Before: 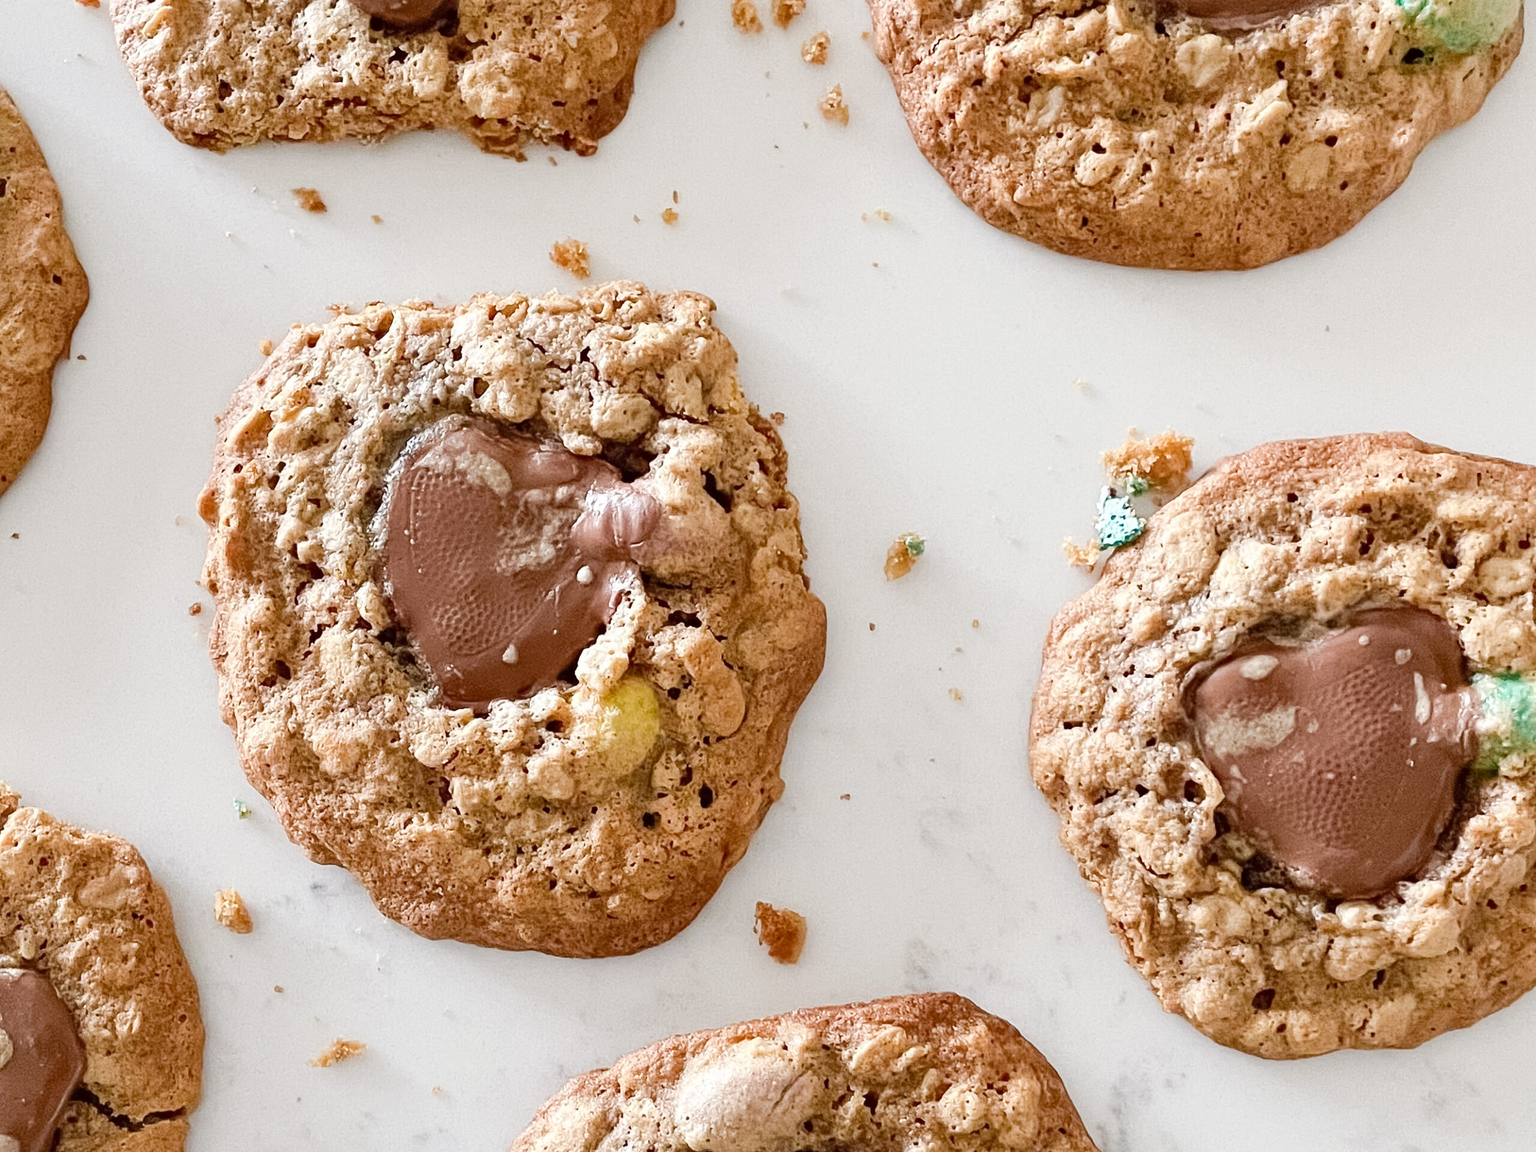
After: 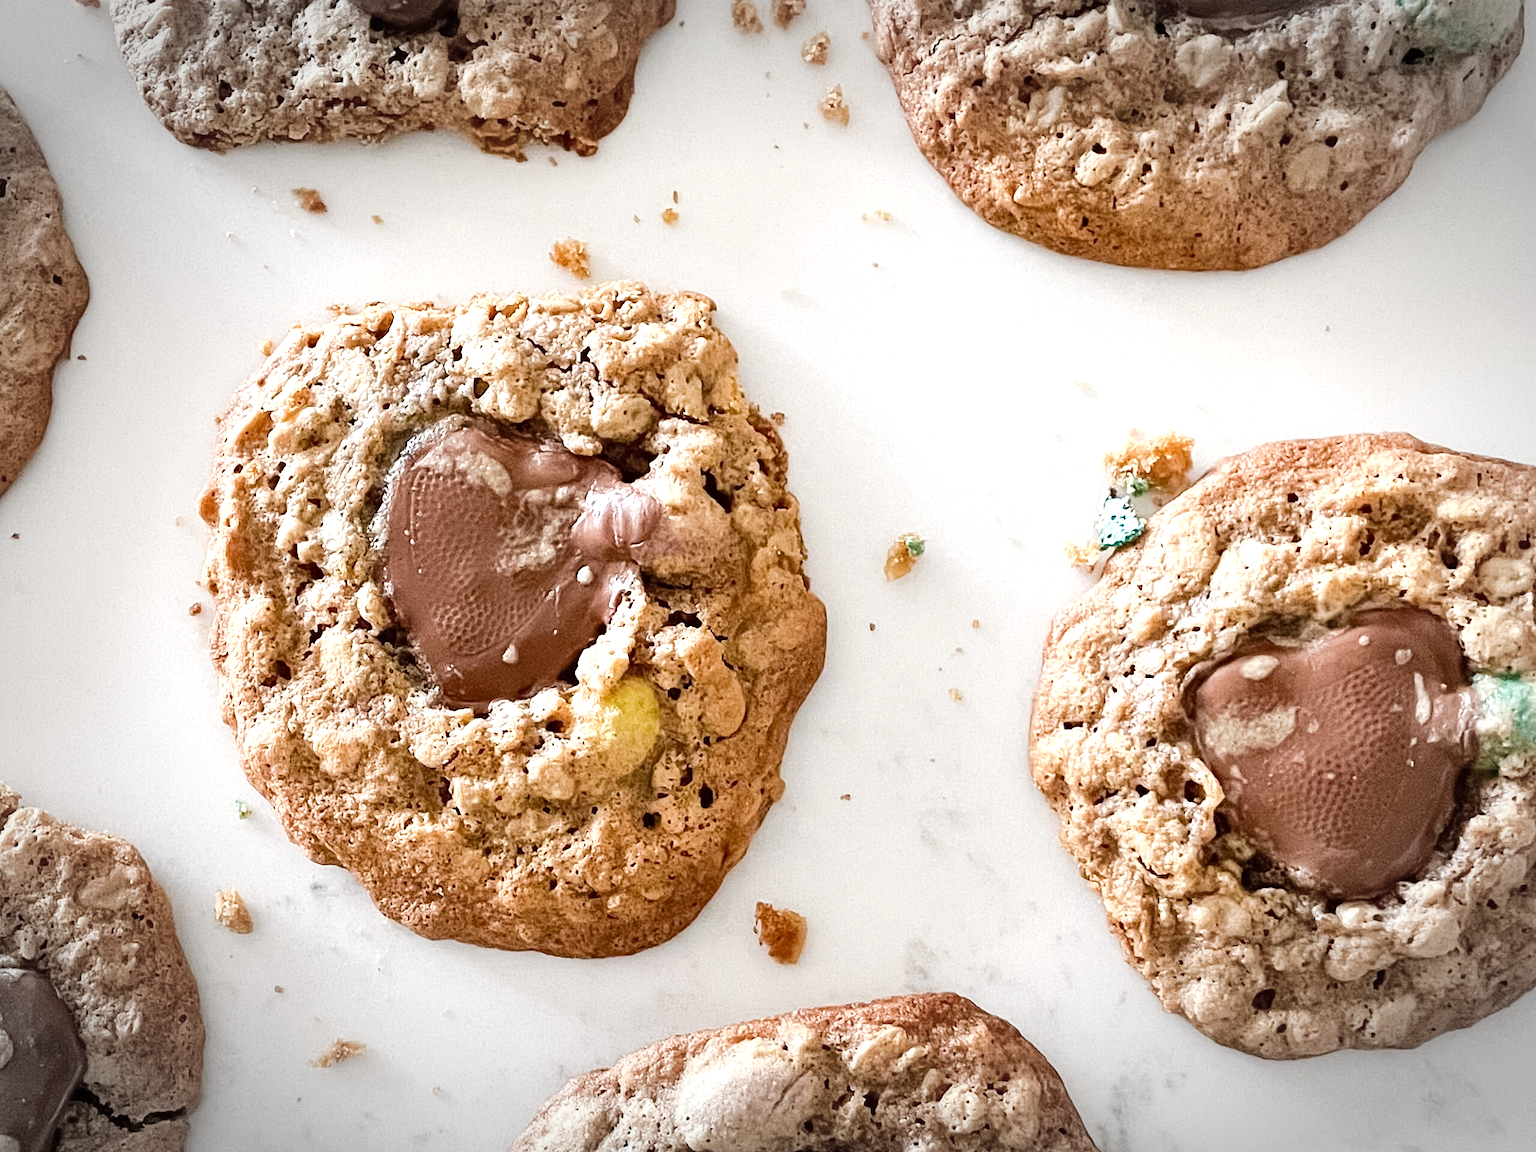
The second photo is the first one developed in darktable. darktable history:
tone equalizer: -8 EV -0.417 EV, -7 EV -0.389 EV, -6 EV -0.333 EV, -5 EV -0.222 EV, -3 EV 0.222 EV, -2 EV 0.333 EV, -1 EV 0.389 EV, +0 EV 0.417 EV, edges refinement/feathering 500, mask exposure compensation -1.25 EV, preserve details no
vignetting: fall-off start 79.43%, saturation -0.649, width/height ratio 1.327, unbound false
